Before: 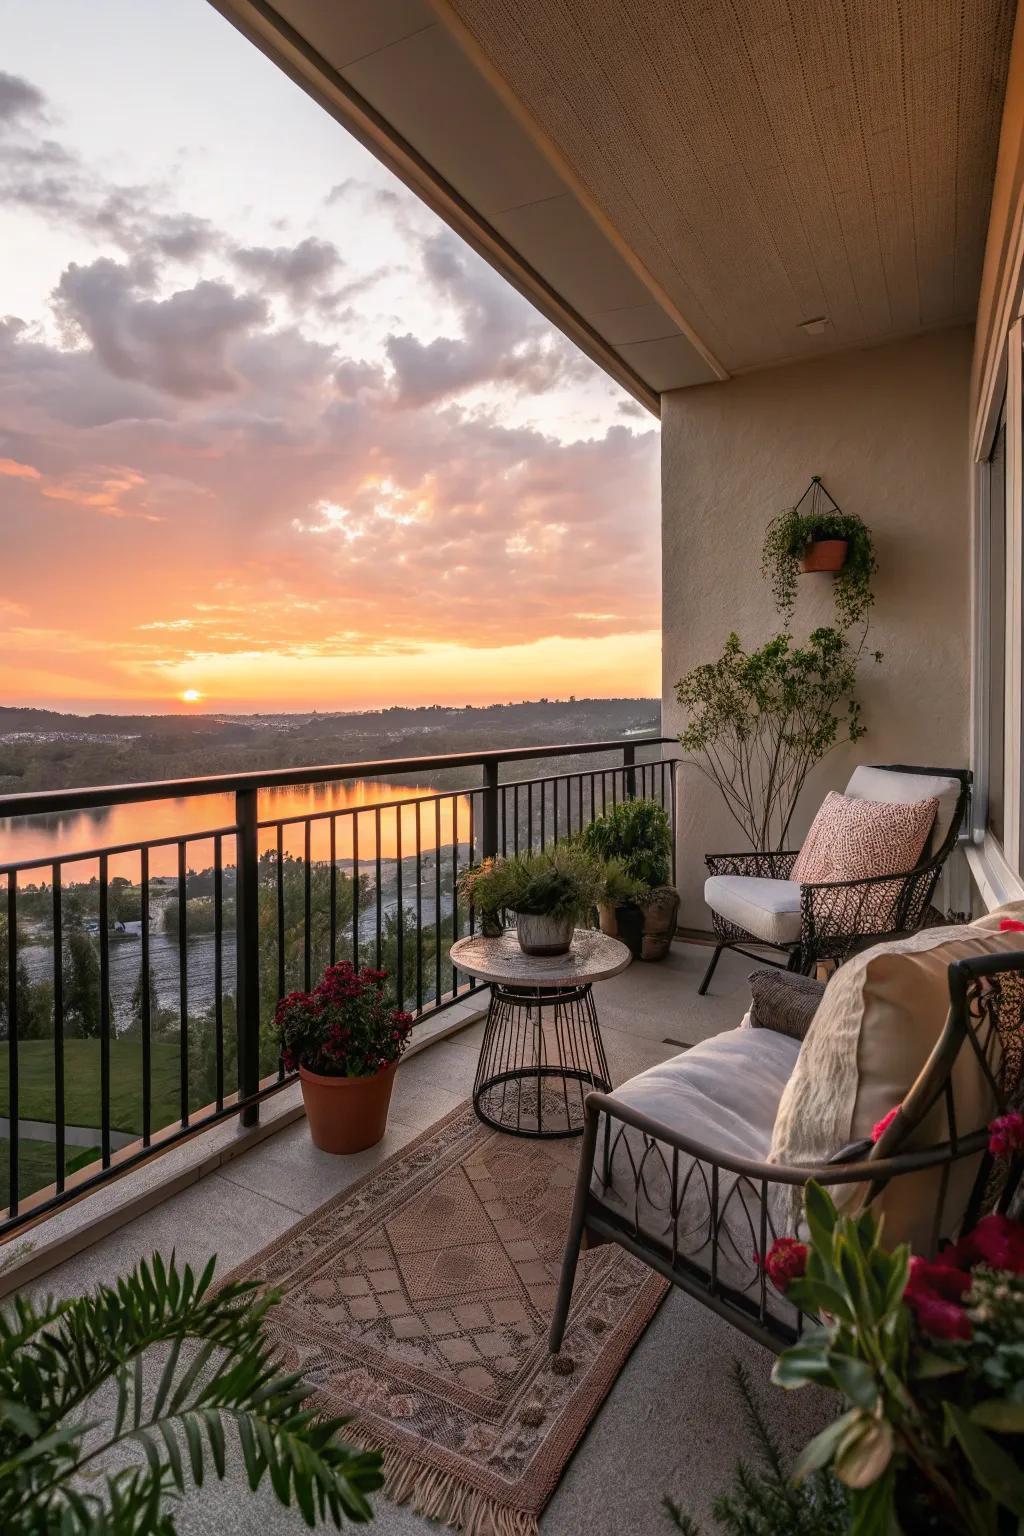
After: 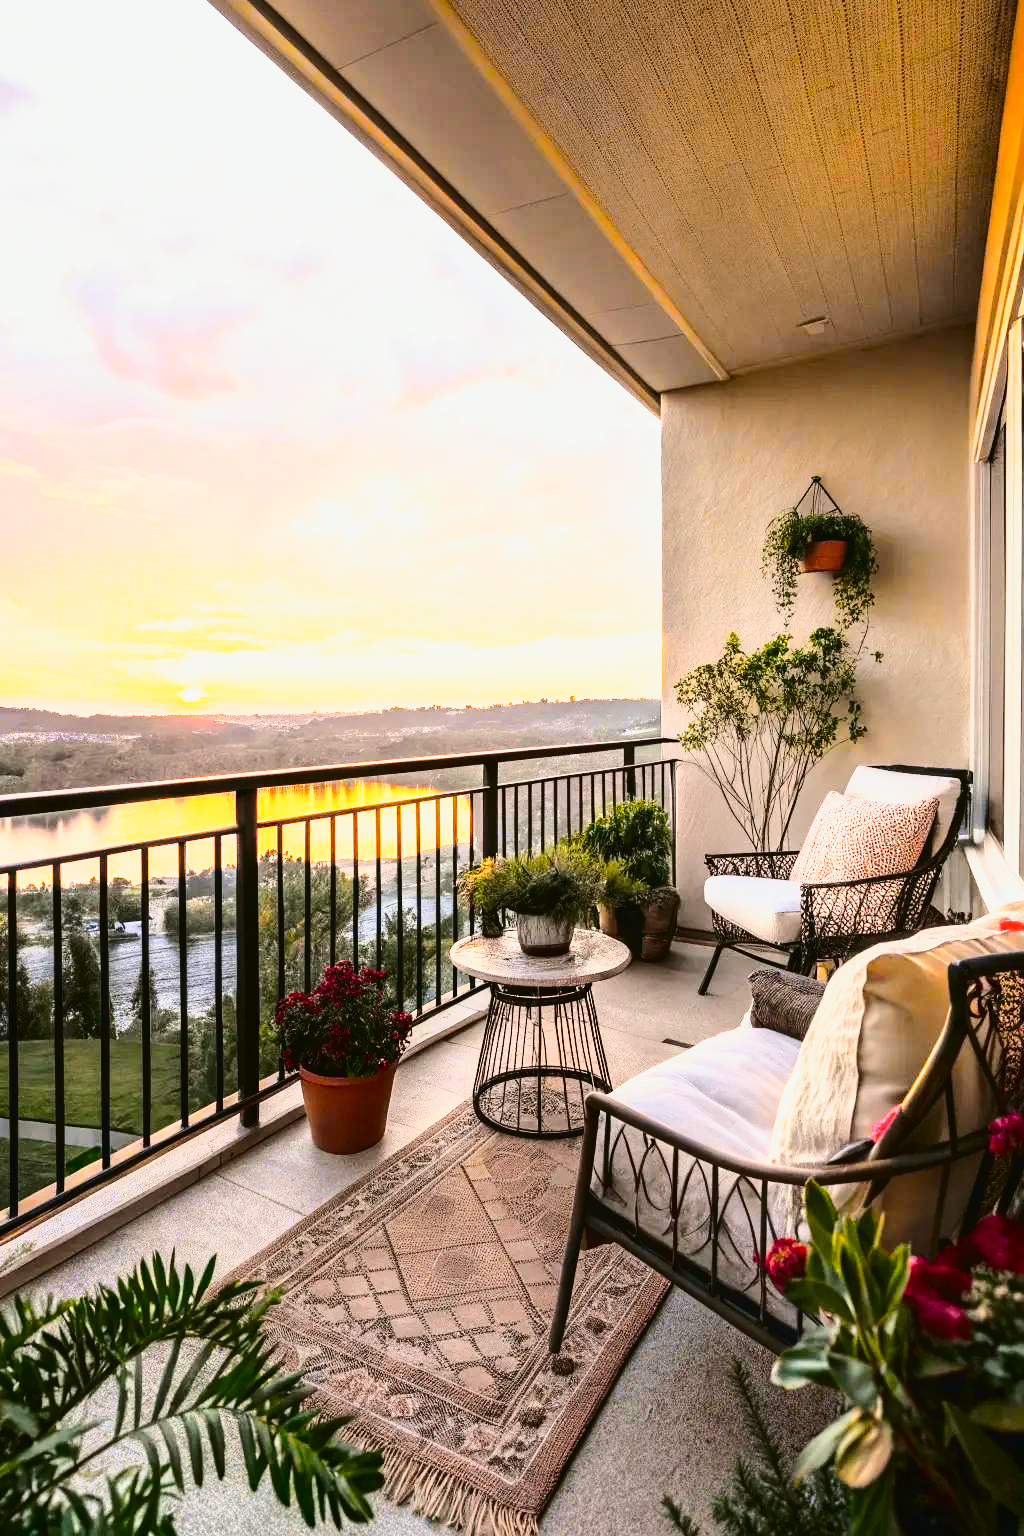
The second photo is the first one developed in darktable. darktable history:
base curve: curves: ch0 [(0, 0) (0.495, 0.917) (1, 1)], preserve colors none
tone curve: curves: ch0 [(0.003, 0.023) (0.071, 0.052) (0.236, 0.197) (0.466, 0.557) (0.644, 0.748) (0.803, 0.88) (0.994, 0.968)]; ch1 [(0, 0) (0.262, 0.227) (0.417, 0.386) (0.469, 0.467) (0.502, 0.498) (0.528, 0.53) (0.573, 0.57) (0.605, 0.621) (0.644, 0.671) (0.686, 0.728) (0.994, 0.987)]; ch2 [(0, 0) (0.262, 0.188) (0.385, 0.353) (0.427, 0.424) (0.495, 0.493) (0.515, 0.534) (0.547, 0.556) (0.589, 0.613) (0.644, 0.748) (1, 1)], color space Lab, independent channels, preserve colors none
tone equalizer: -8 EV -0.405 EV, -7 EV -0.396 EV, -6 EV -0.367 EV, -5 EV -0.2 EV, -3 EV 0.226 EV, -2 EV 0.363 EV, -1 EV 0.406 EV, +0 EV 0.407 EV, mask exposure compensation -0.485 EV
